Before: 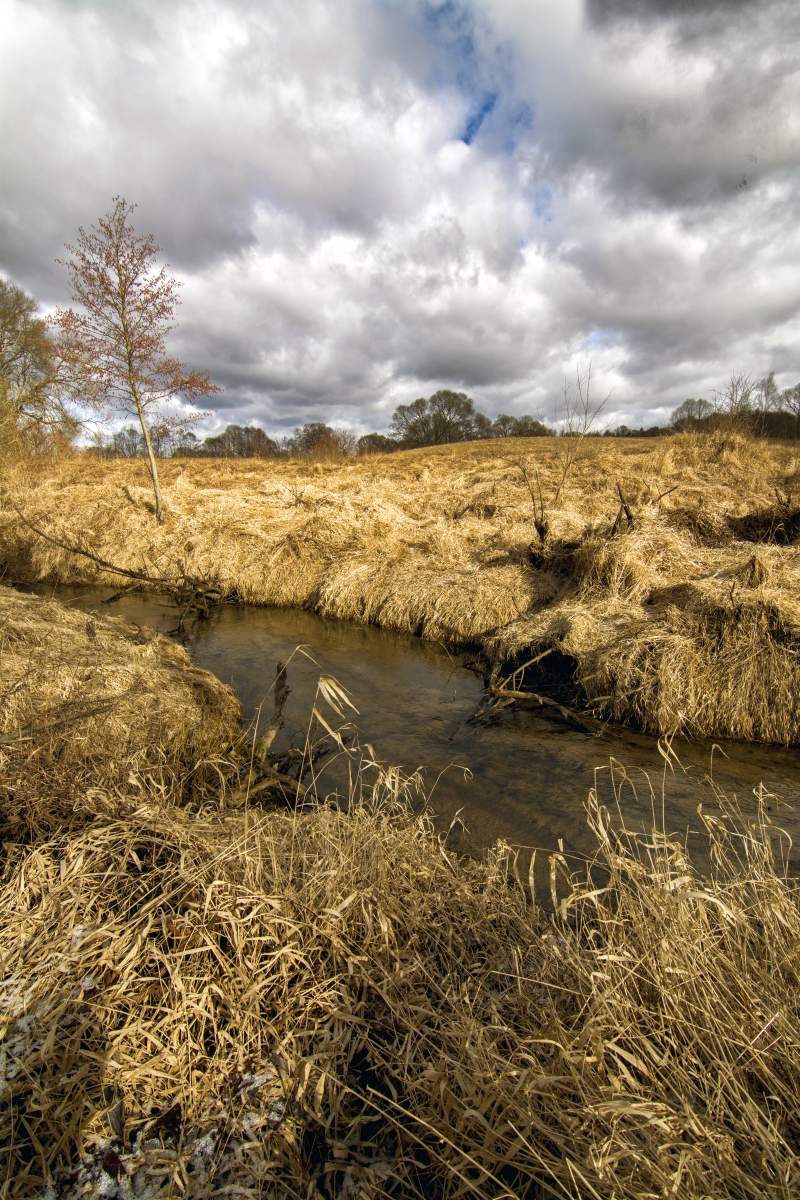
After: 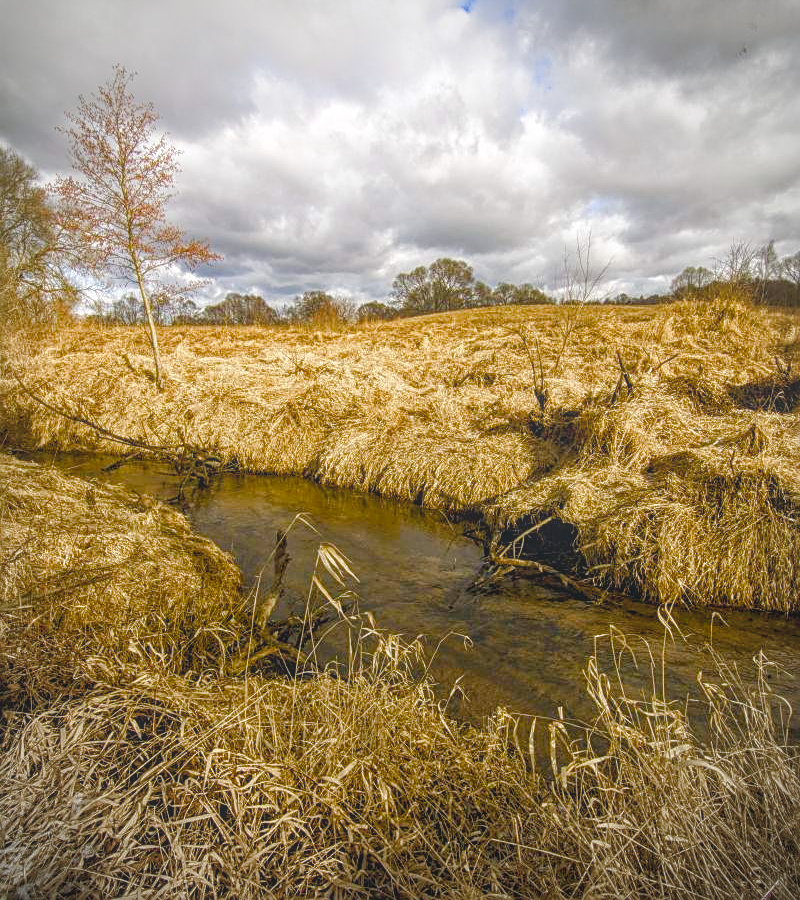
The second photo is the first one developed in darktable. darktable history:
color balance rgb: linear chroma grading › global chroma 0.817%, perceptual saturation grading › global saturation 0.116%, perceptual saturation grading › highlights -28.99%, perceptual saturation grading › mid-tones 28.755%, perceptual saturation grading › shadows 58.606%, global vibrance 20%
sharpen: on, module defaults
crop: top 11.041%, bottom 13.948%
local contrast: highlights 72%, shadows 15%, midtone range 0.192
shadows and highlights: highlights 70.43, soften with gaussian
vignetting: on, module defaults
